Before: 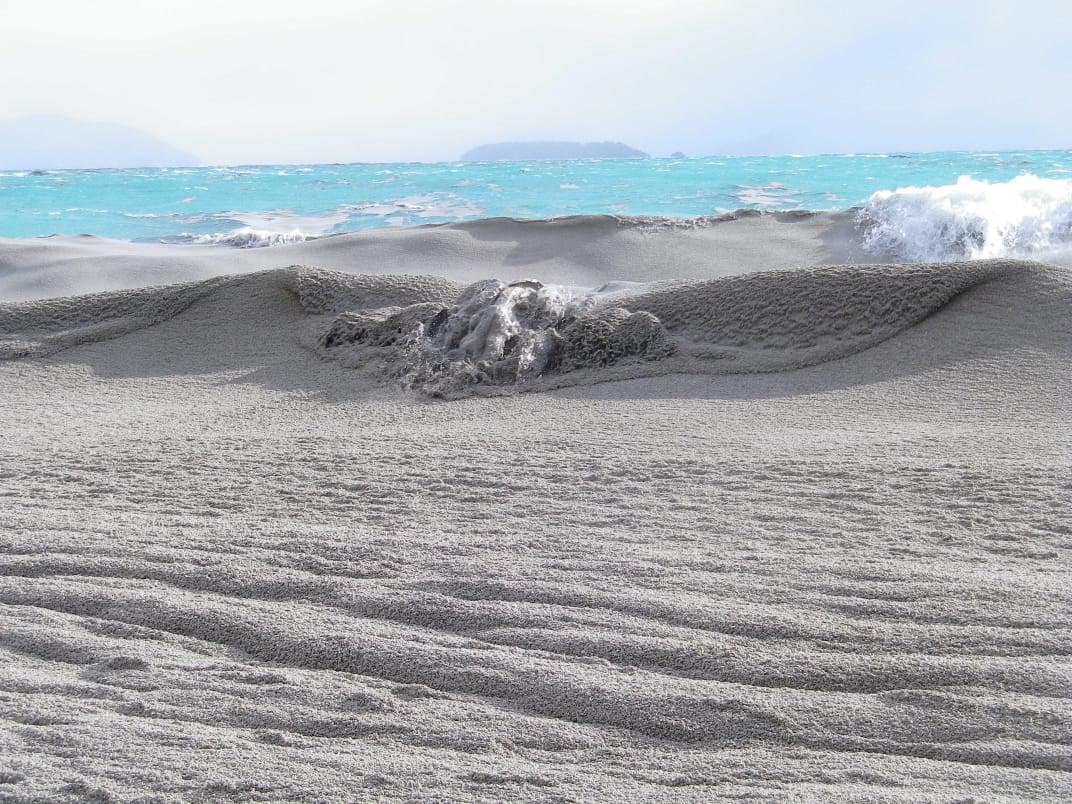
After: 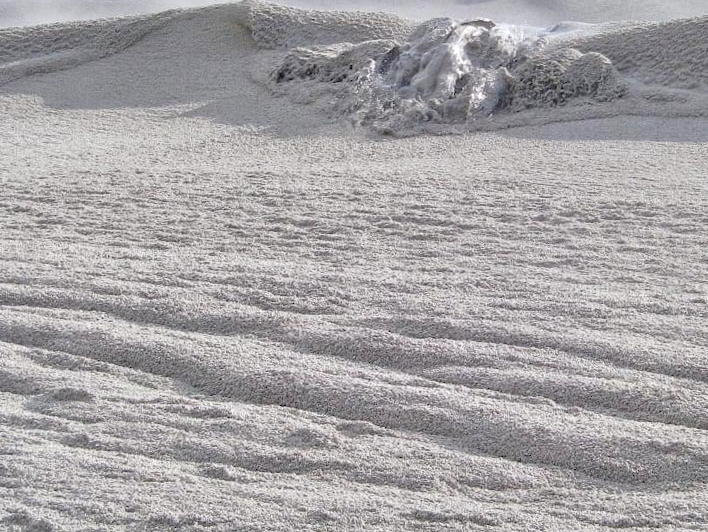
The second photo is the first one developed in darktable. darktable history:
tone equalizer: -7 EV 0.151 EV, -6 EV 0.572 EV, -5 EV 1.15 EV, -4 EV 1.31 EV, -3 EV 1.14 EV, -2 EV 0.6 EV, -1 EV 0.156 EV, mask exposure compensation -0.499 EV
crop and rotate: angle -1.06°, left 3.624%, top 32.099%, right 28.699%
